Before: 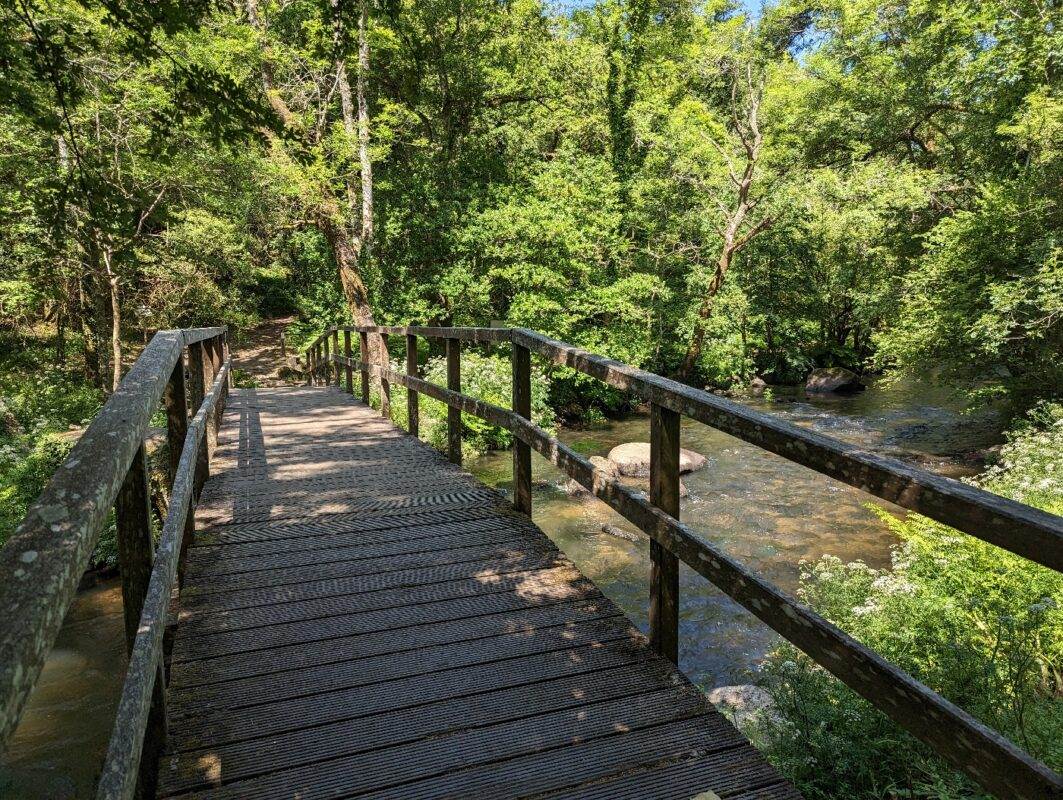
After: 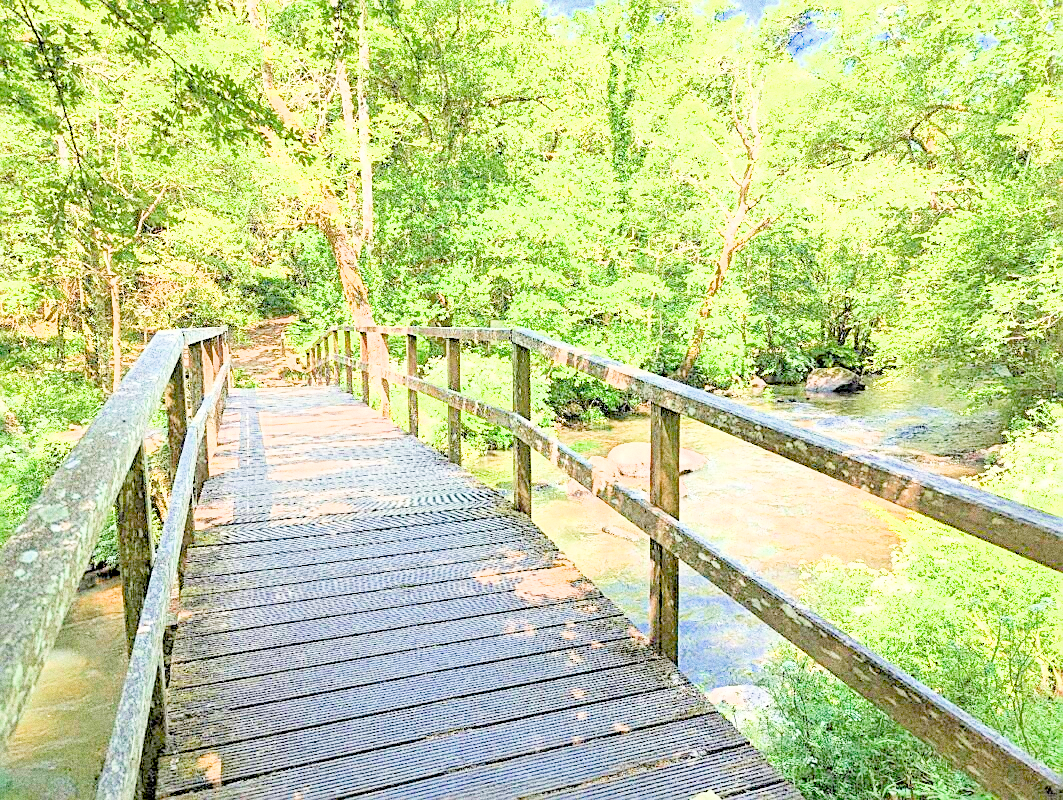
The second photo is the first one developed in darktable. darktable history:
grain: coarseness 0.09 ISO, strength 40%
exposure: black level correction 0.001, exposure 2.607 EV, compensate exposure bias true, compensate highlight preservation false
filmic rgb: middle gray luminance 3.44%, black relative exposure -5.92 EV, white relative exposure 6.33 EV, threshold 6 EV, dynamic range scaling 22.4%, target black luminance 0%, hardness 2.33, latitude 45.85%, contrast 0.78, highlights saturation mix 100%, shadows ↔ highlights balance 0.033%, add noise in highlights 0, preserve chrominance max RGB, color science v3 (2019), use custom middle-gray values true, iterations of high-quality reconstruction 0, contrast in highlights soft, enable highlight reconstruction true
sharpen: on, module defaults
